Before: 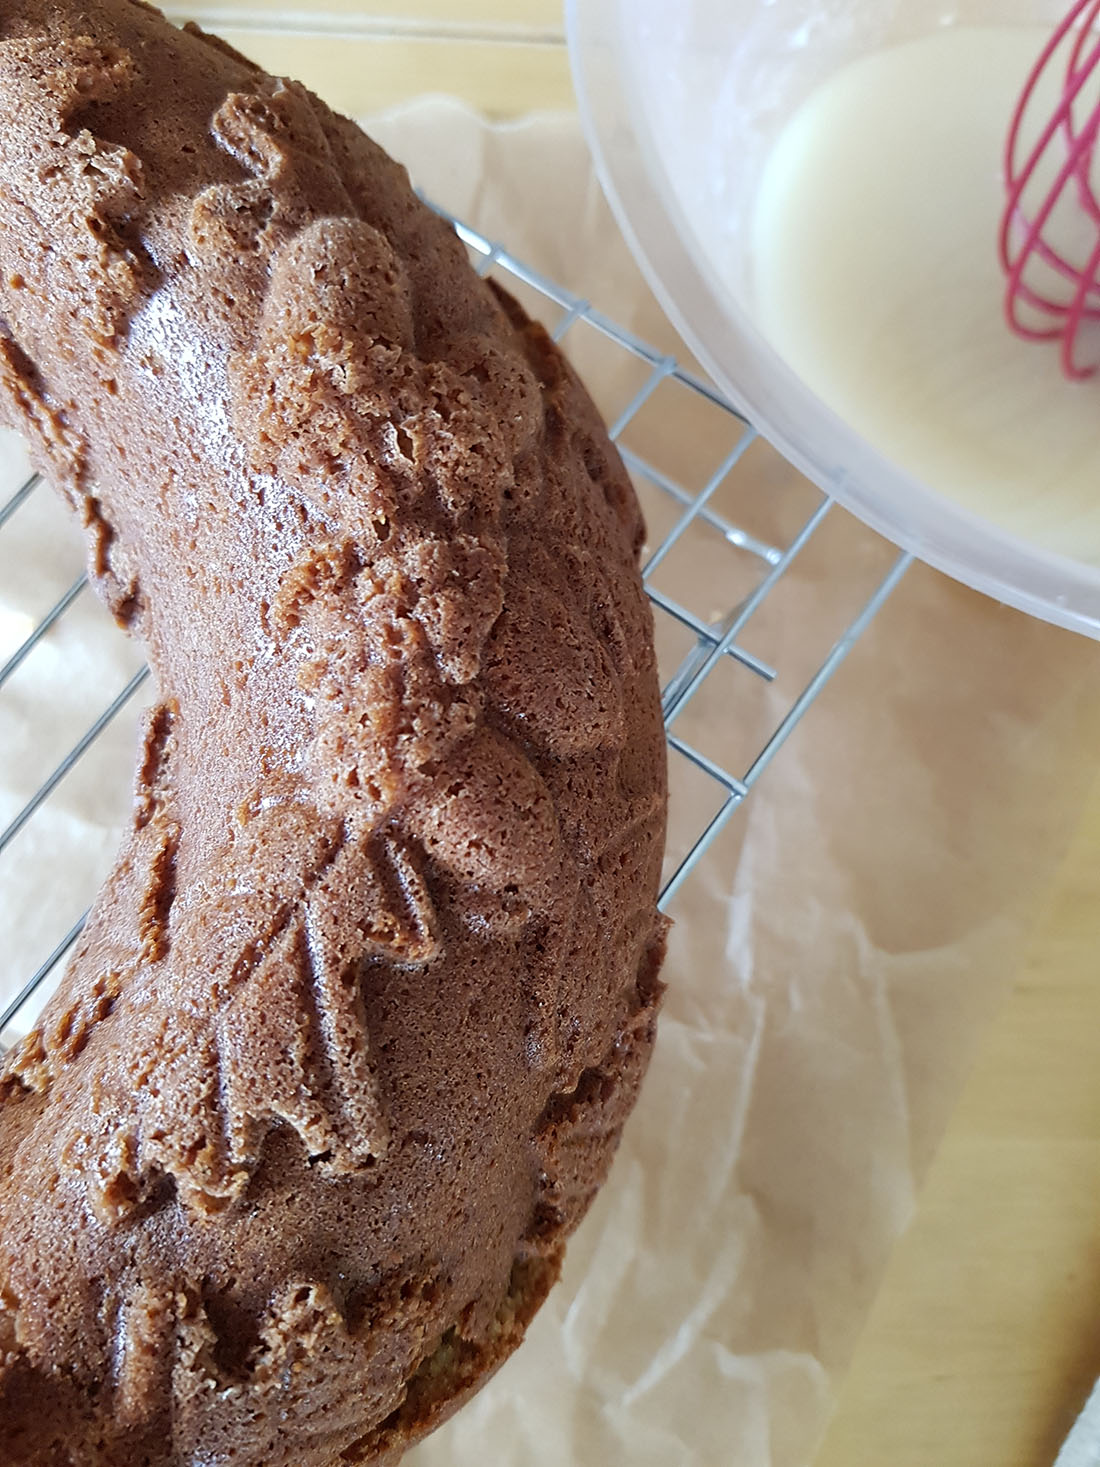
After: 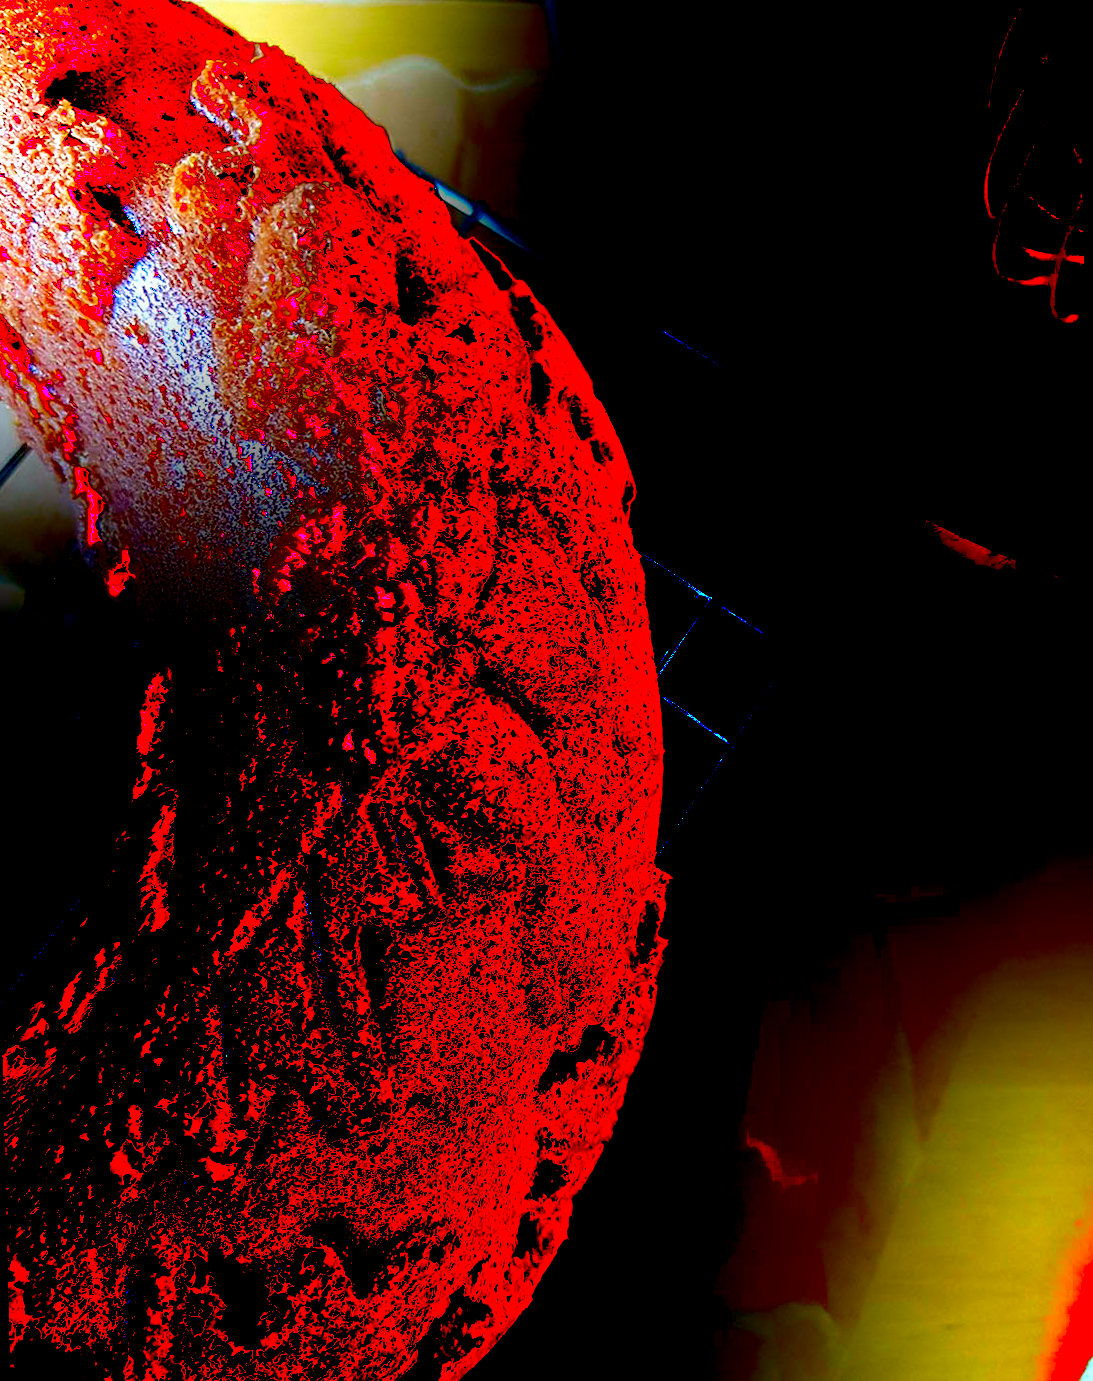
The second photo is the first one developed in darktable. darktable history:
rotate and perspective: rotation -1.42°, crop left 0.016, crop right 0.984, crop top 0.035, crop bottom 0.965
contrast equalizer: y [[0.439, 0.44, 0.442, 0.457, 0.493, 0.498], [0.5 ×6], [0.5 ×6], [0 ×6], [0 ×6]]
crop and rotate: left 0.614%, top 0.179%, bottom 0.309%
exposure: black level correction 0.1, exposure 3 EV, compensate highlight preservation false
haze removal: compatibility mode true, adaptive false
bloom: size 70%, threshold 25%, strength 70%
local contrast: on, module defaults
